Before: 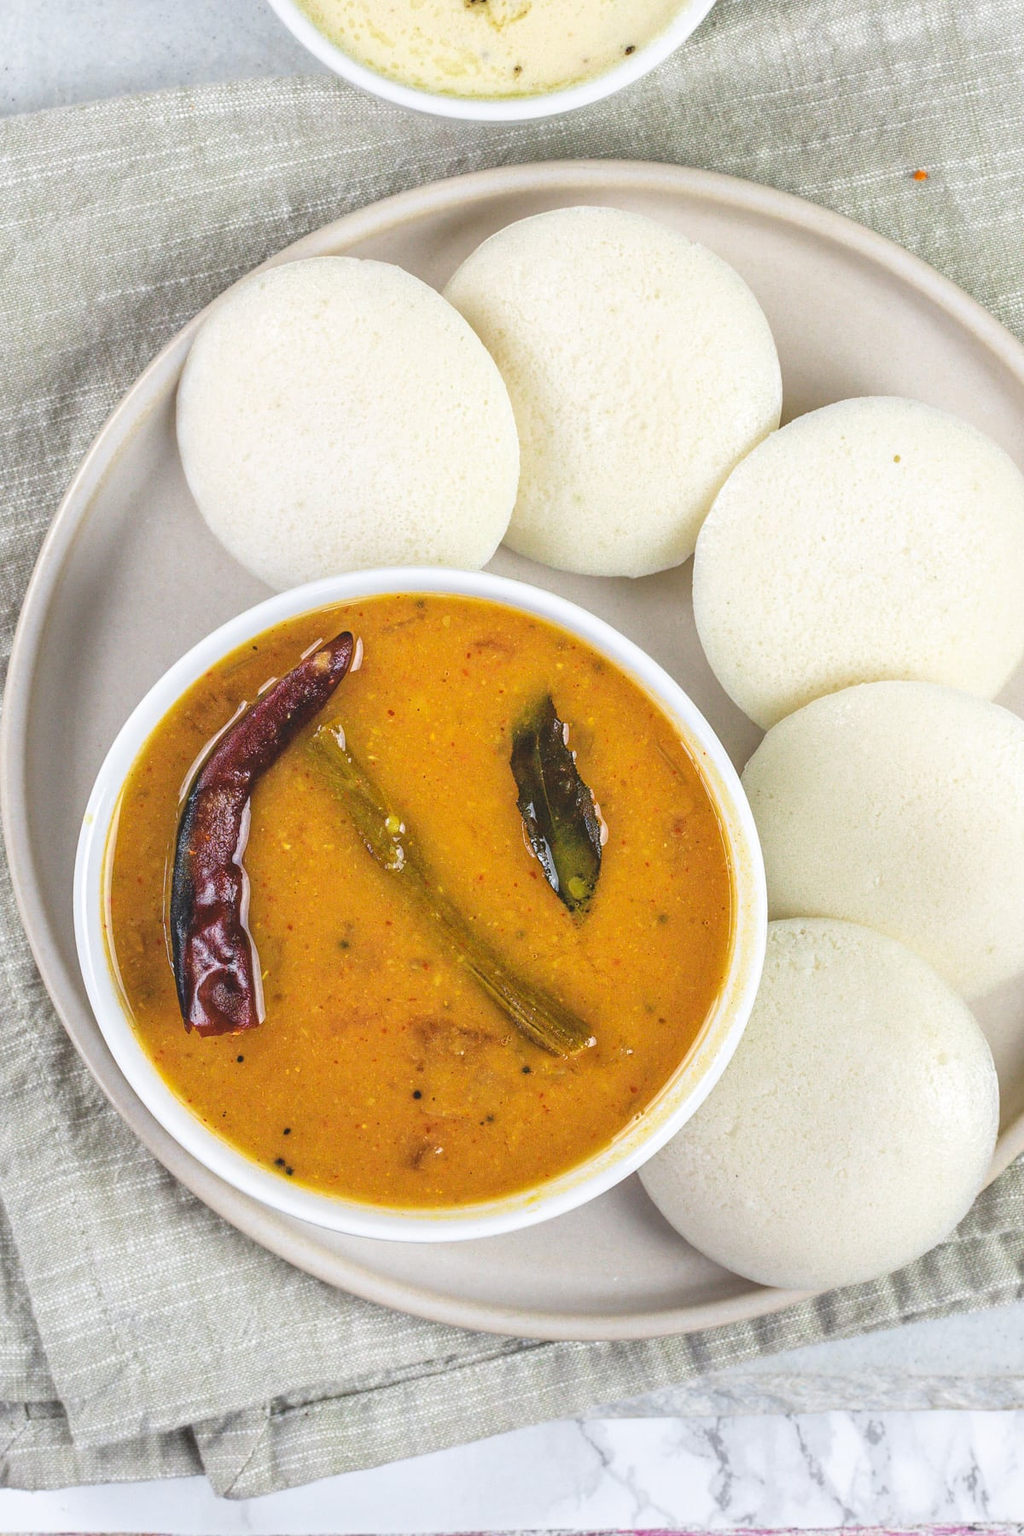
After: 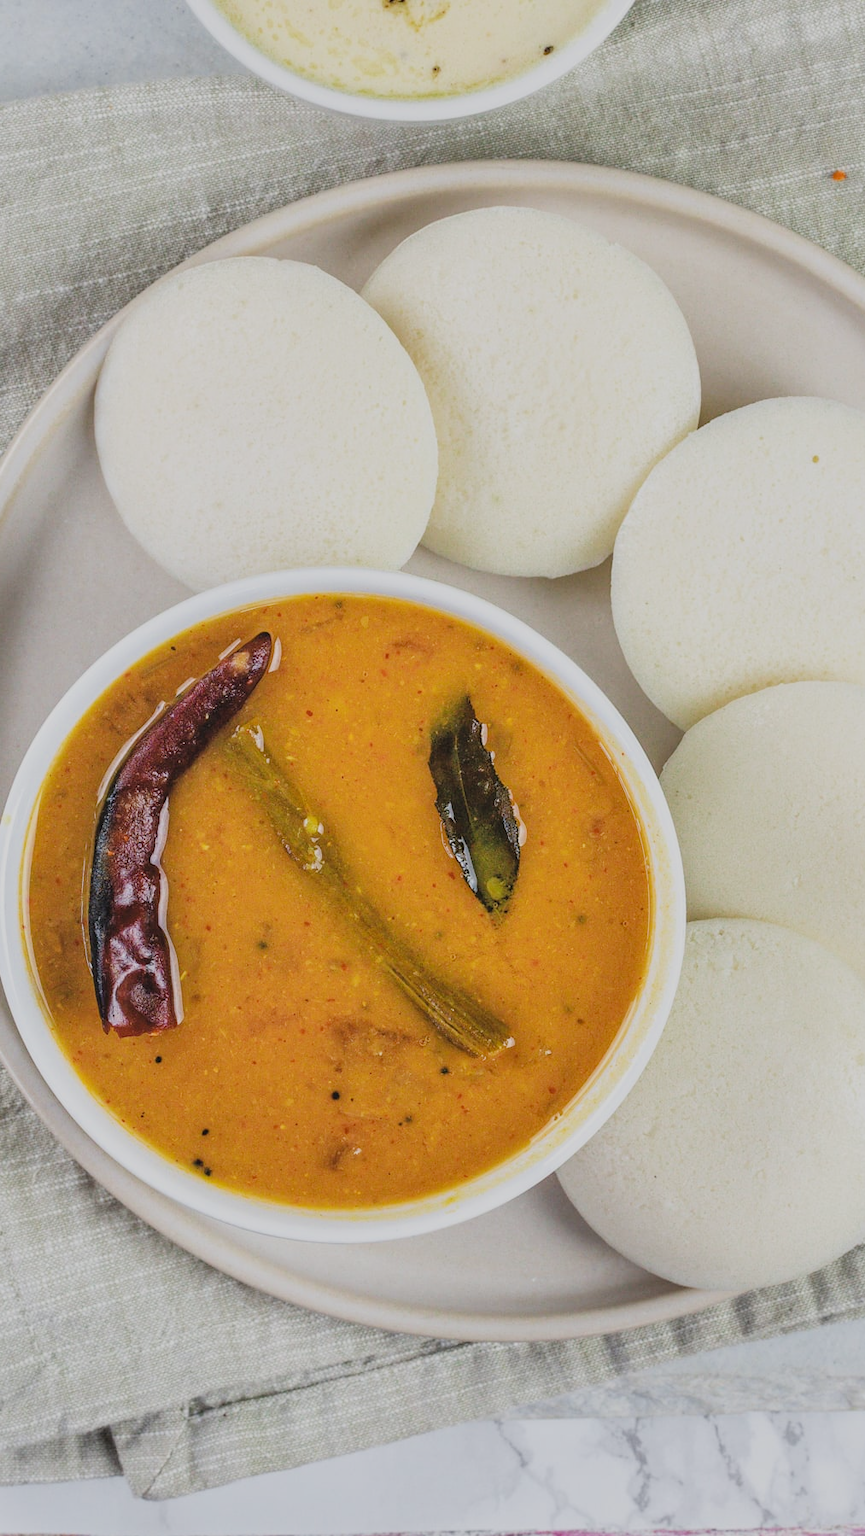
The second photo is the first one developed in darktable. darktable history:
crop: left 8.056%, right 7.375%
filmic rgb: black relative exposure -7.65 EV, white relative exposure 4.56 EV, threshold 2.97 EV, hardness 3.61, enable highlight reconstruction true
shadows and highlights: radius 125.36, shadows 30.35, highlights -31.18, low approximation 0.01, soften with gaussian
